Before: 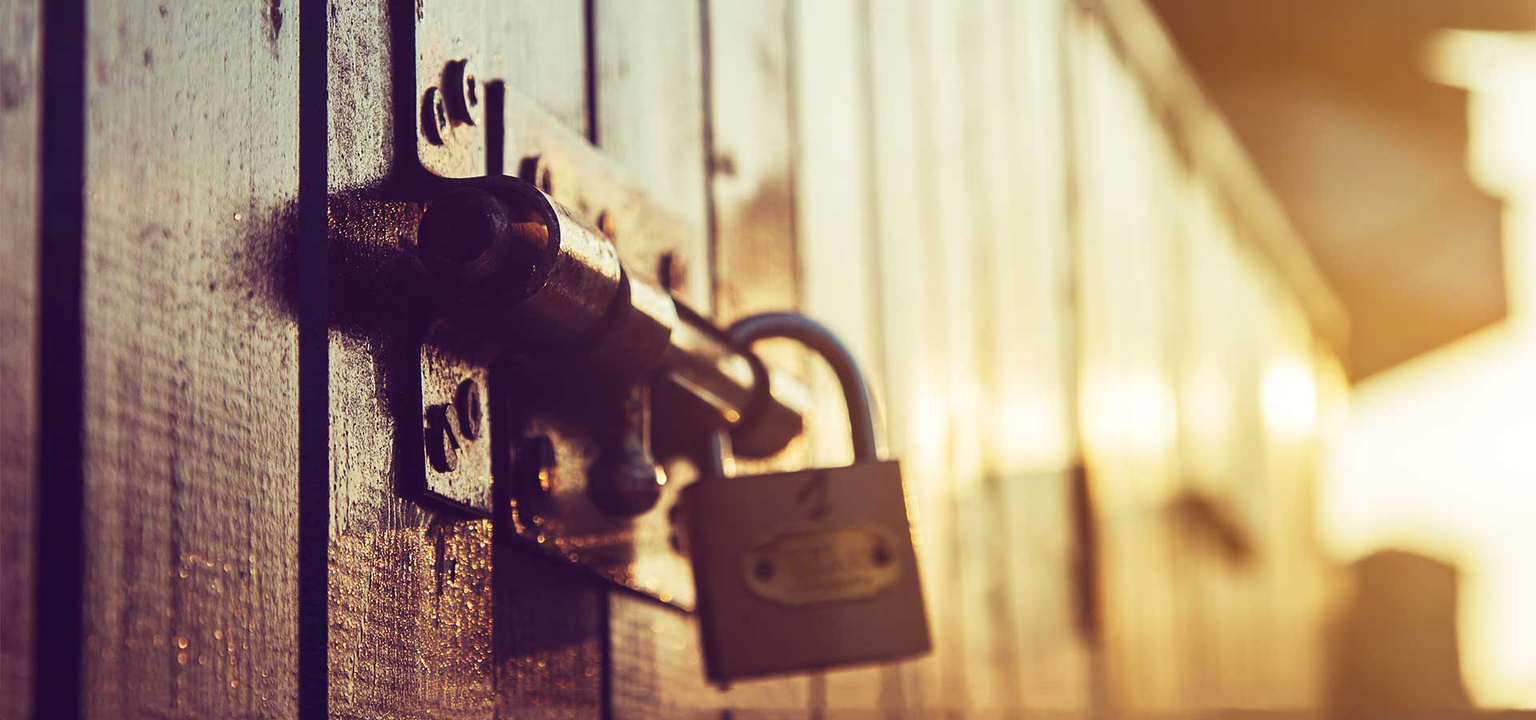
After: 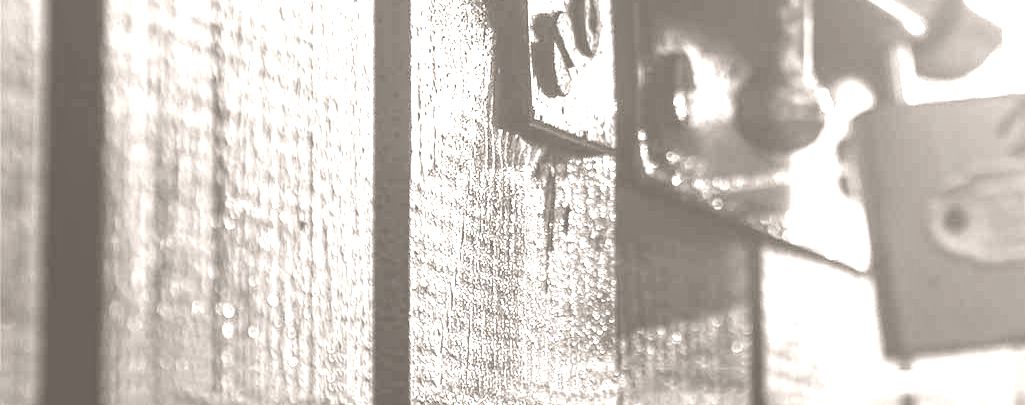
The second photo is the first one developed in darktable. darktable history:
crop and rotate: top 54.778%, right 46.61%, bottom 0.159%
colorize: hue 34.49°, saturation 35.33%, source mix 100%, lightness 55%, version 1
exposure: black level correction 0, exposure 1.388 EV, compensate exposure bias true, compensate highlight preservation false
local contrast: detail 130%
